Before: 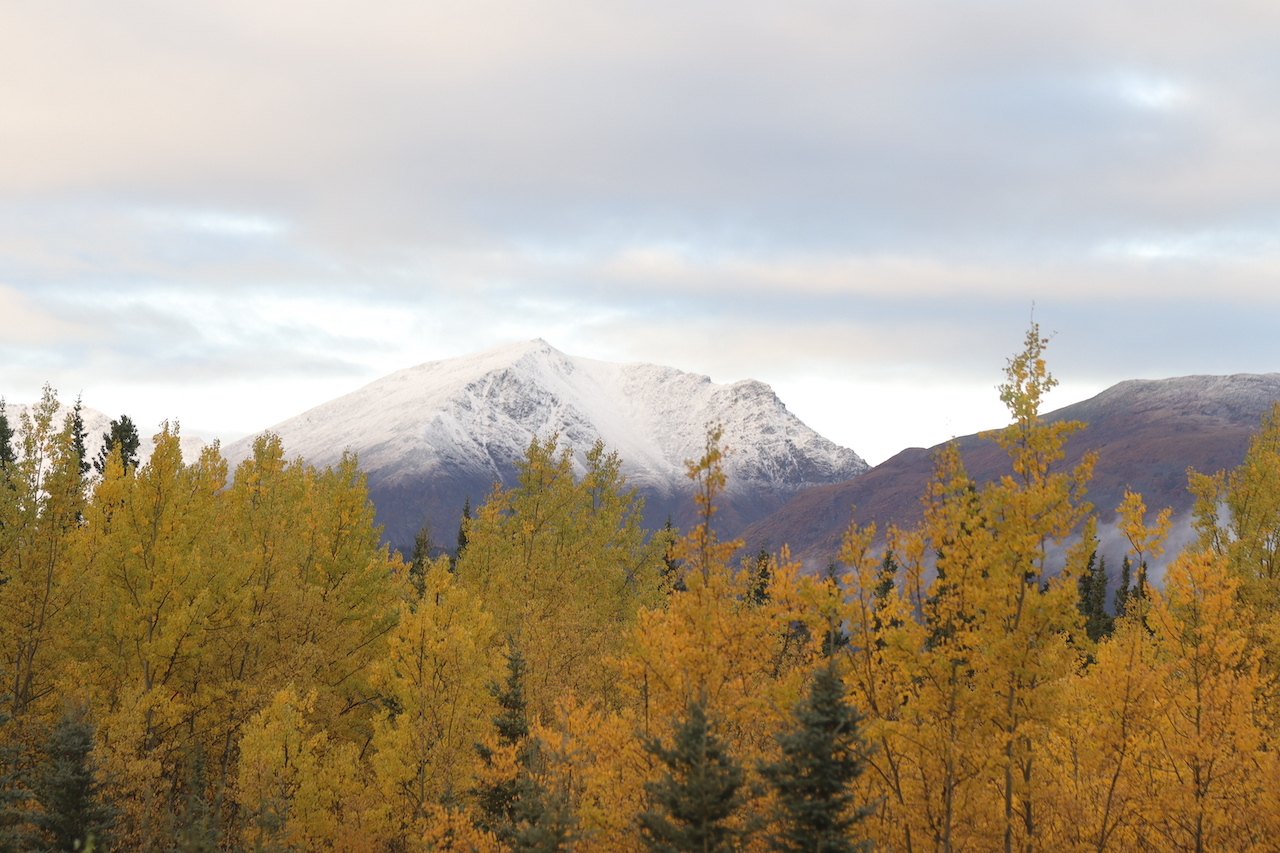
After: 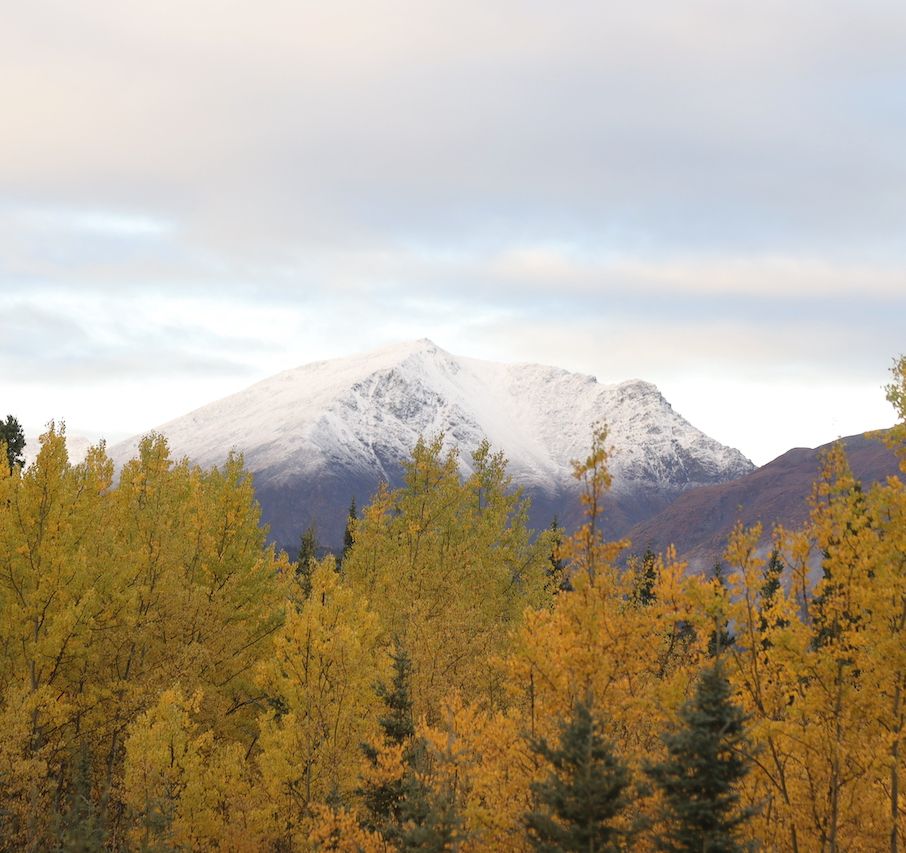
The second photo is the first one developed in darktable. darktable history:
crop and rotate: left 8.939%, right 20.206%
contrast brightness saturation: contrast 0.098, brightness 0.013, saturation 0.021
sharpen: radius 5.311, amount 0.316, threshold 26.529
